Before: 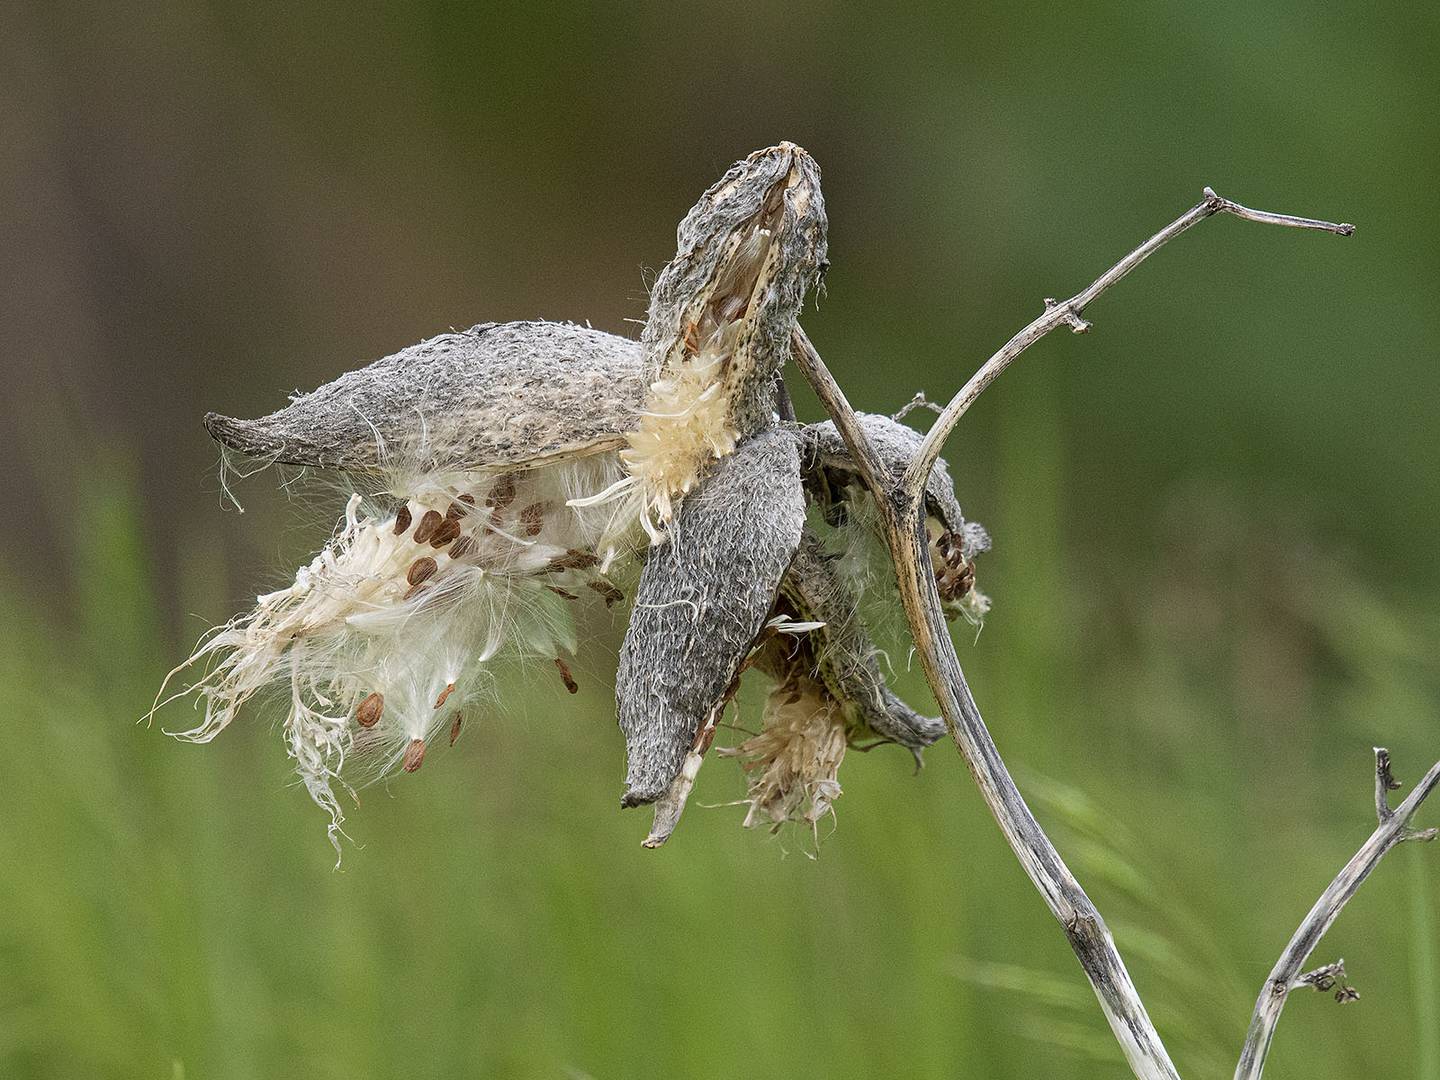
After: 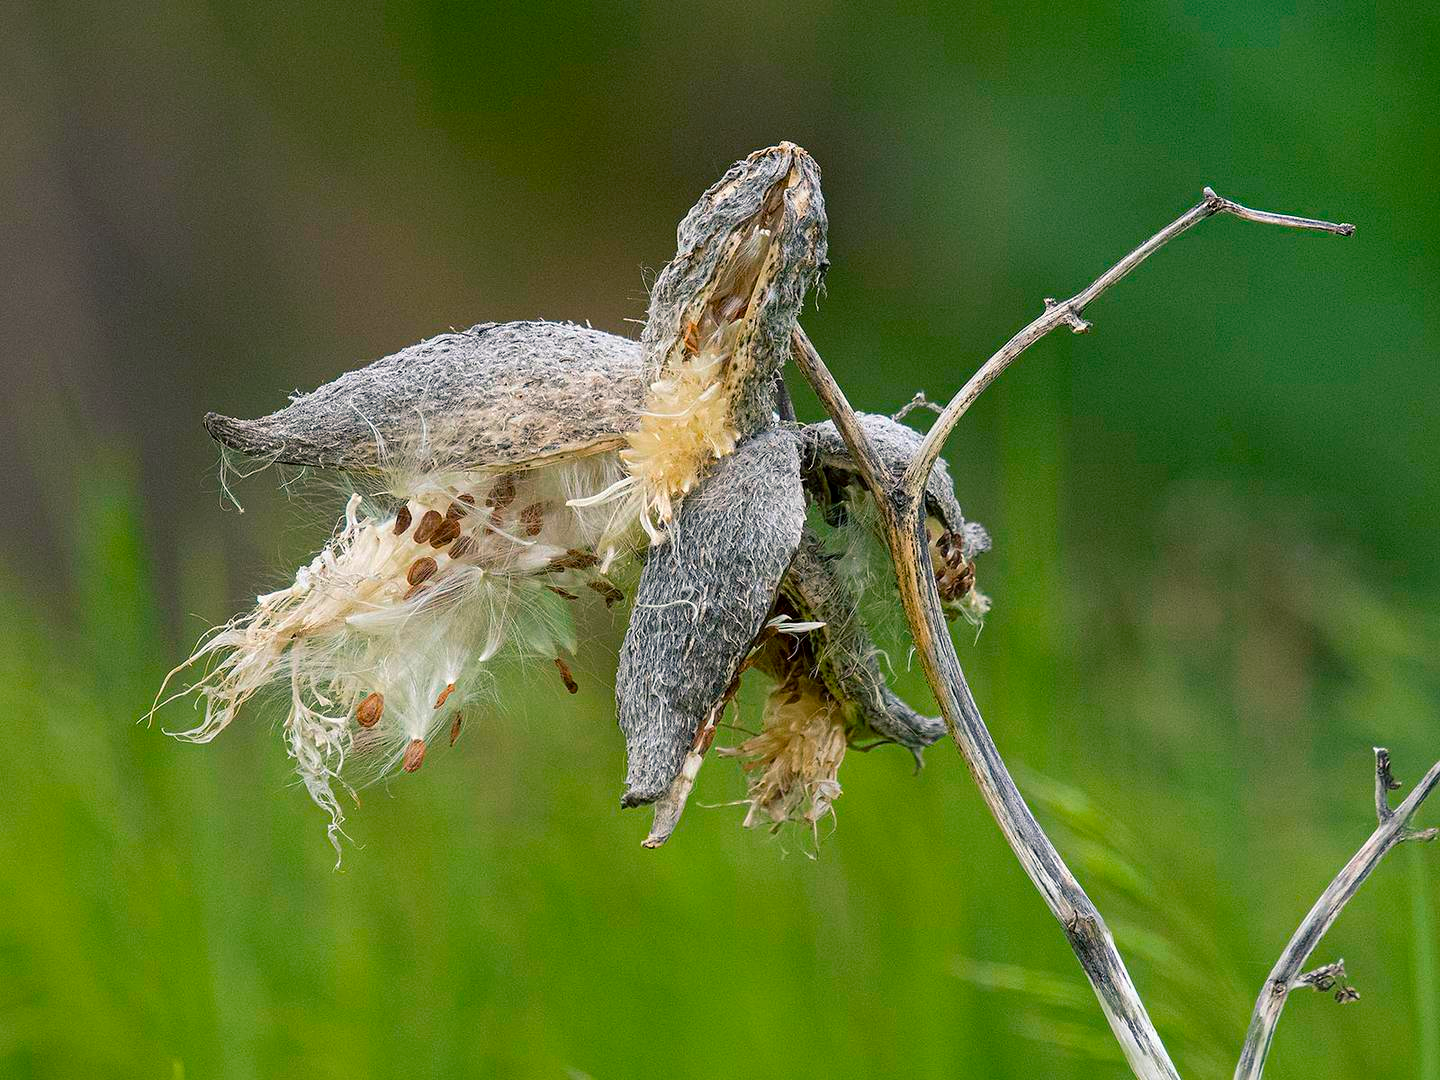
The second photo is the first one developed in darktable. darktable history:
color balance rgb: shadows lift › chroma 7.107%, shadows lift › hue 244.09°, power › hue 312.8°, perceptual saturation grading › global saturation 25.289%, global vibrance 20%
